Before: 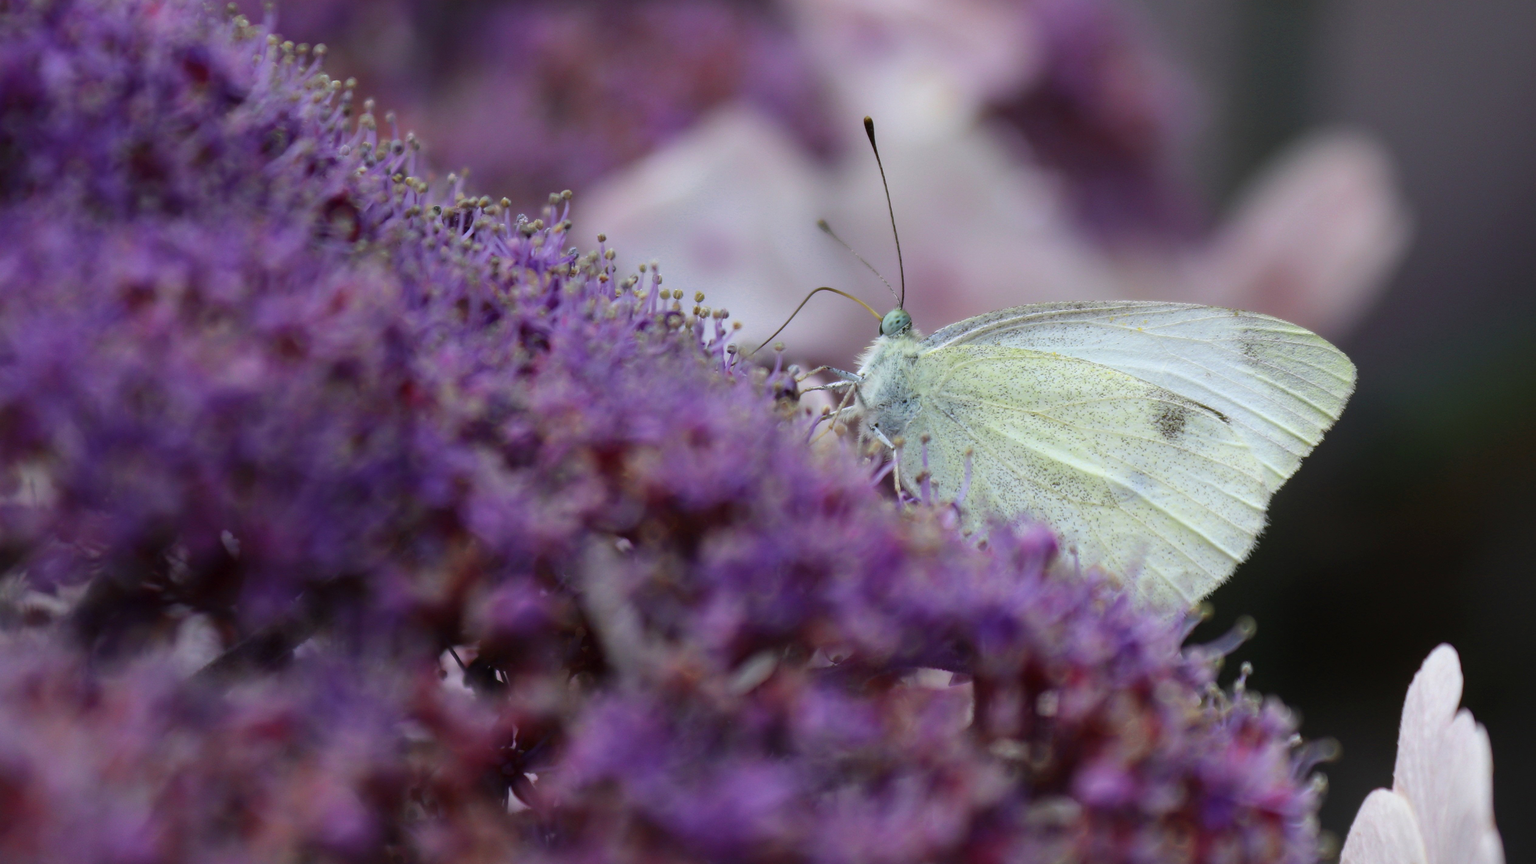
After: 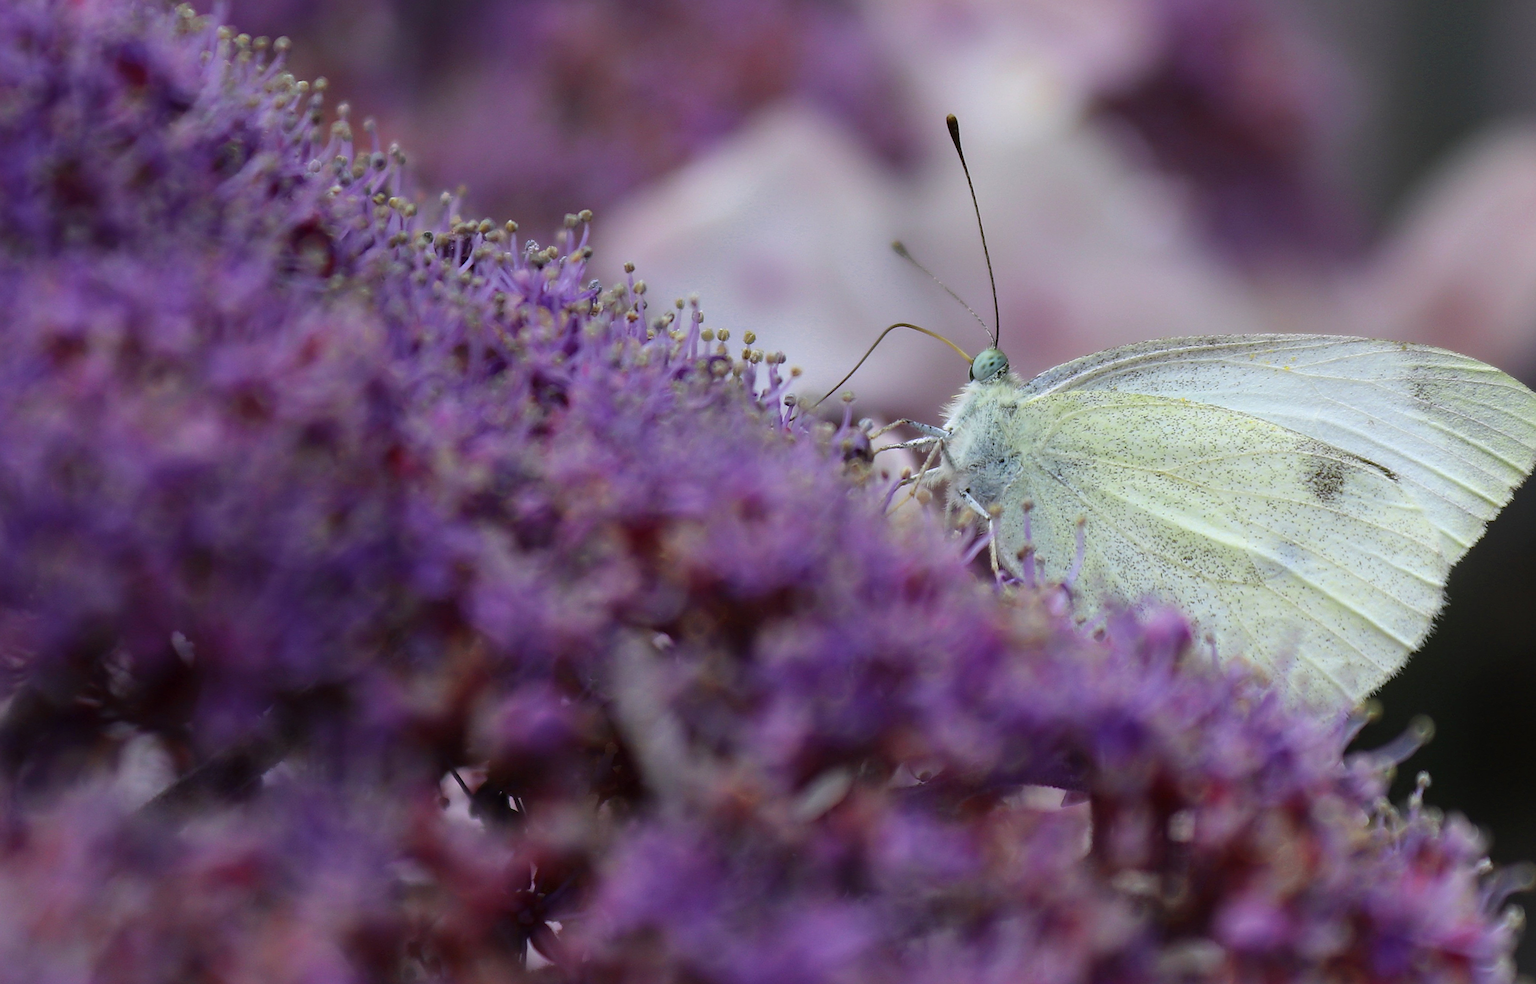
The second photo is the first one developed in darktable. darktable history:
crop and rotate: angle 0.933°, left 4.1%, top 1.124%, right 11.469%, bottom 2.626%
sharpen: amount 0.589
